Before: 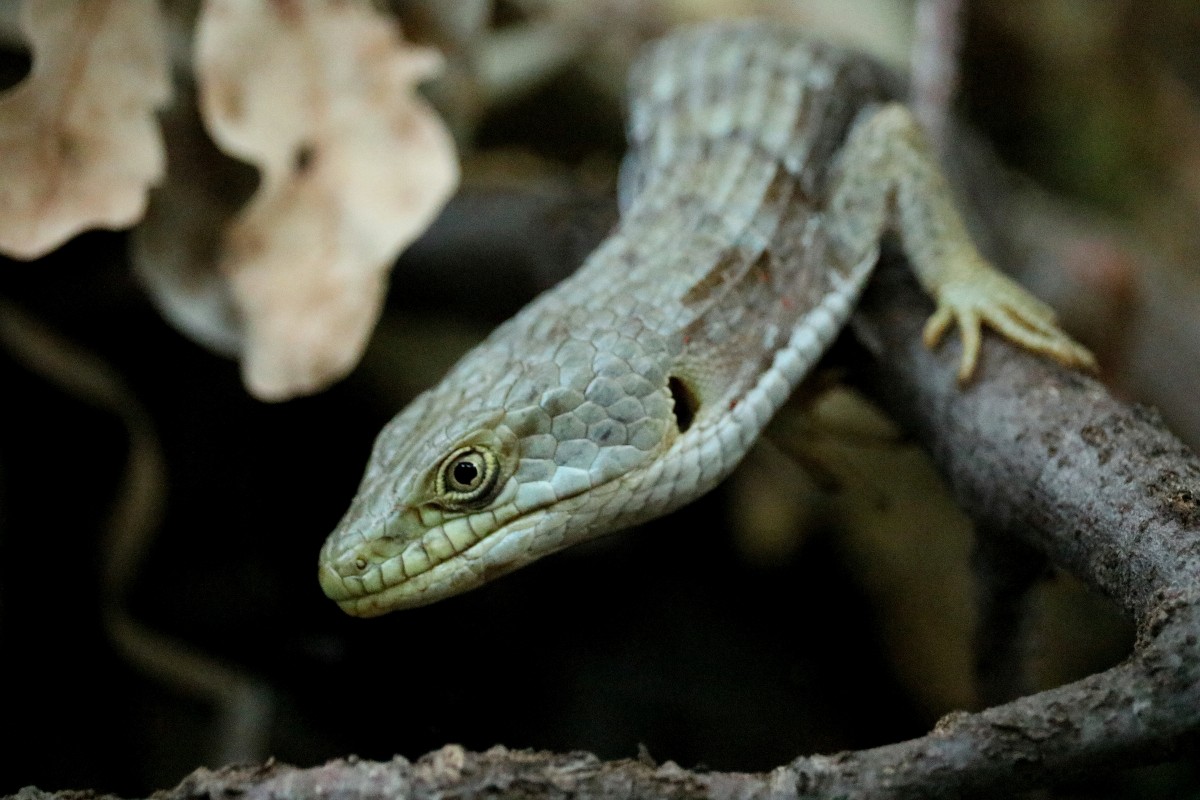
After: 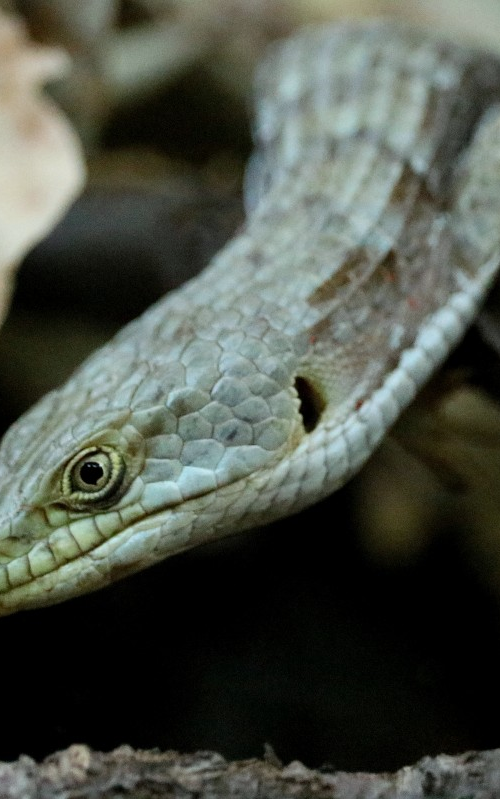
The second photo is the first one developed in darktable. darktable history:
white balance: red 0.988, blue 1.017
crop: left 31.229%, right 27.105%
